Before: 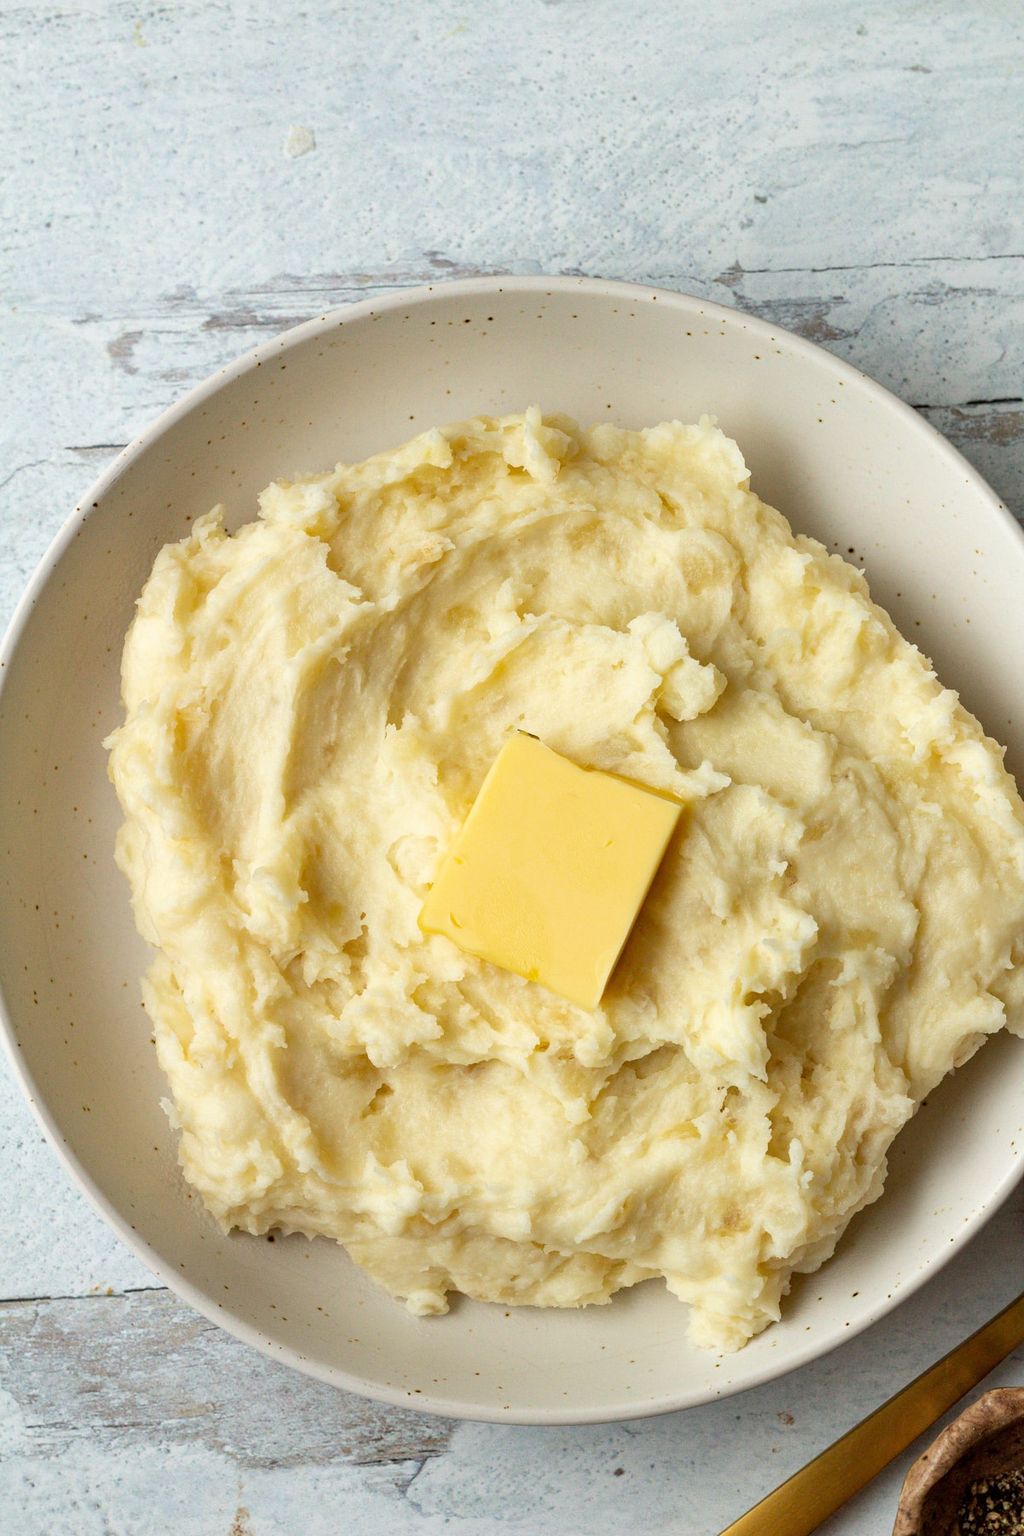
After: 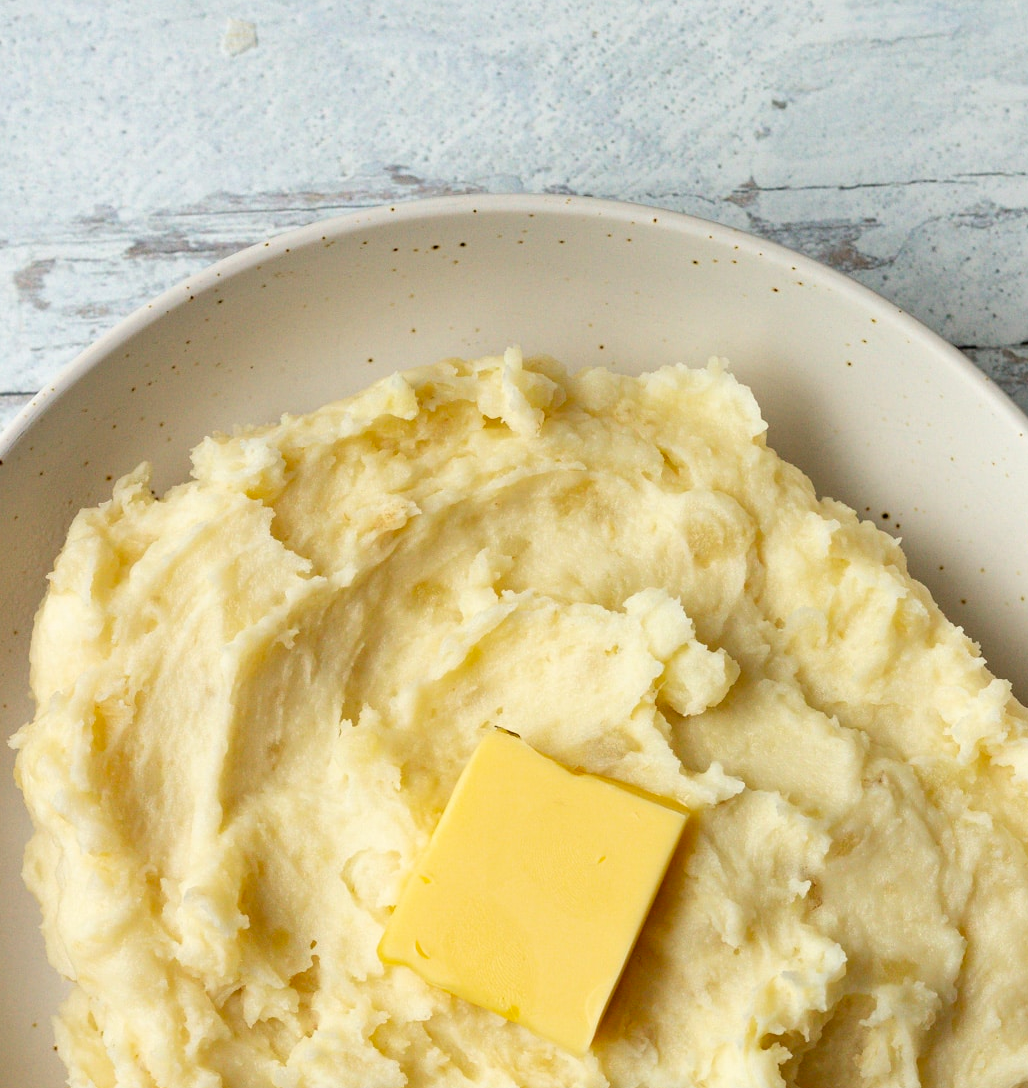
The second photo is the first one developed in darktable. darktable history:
crop and rotate: left 9.345%, top 7.22%, right 4.982%, bottom 32.331%
color zones: curves: ch1 [(0, 0.523) (0.143, 0.545) (0.286, 0.52) (0.429, 0.506) (0.571, 0.503) (0.714, 0.503) (0.857, 0.508) (1, 0.523)]
tone equalizer: on, module defaults
